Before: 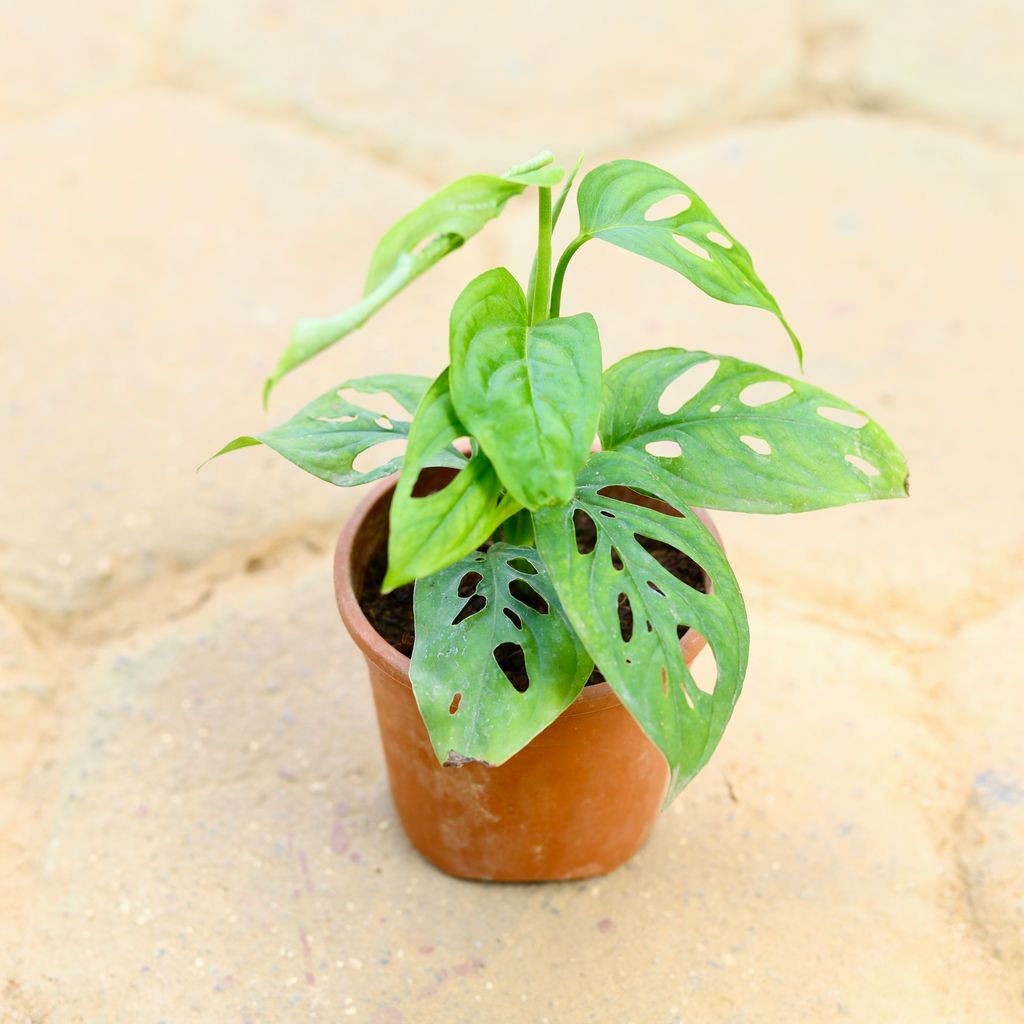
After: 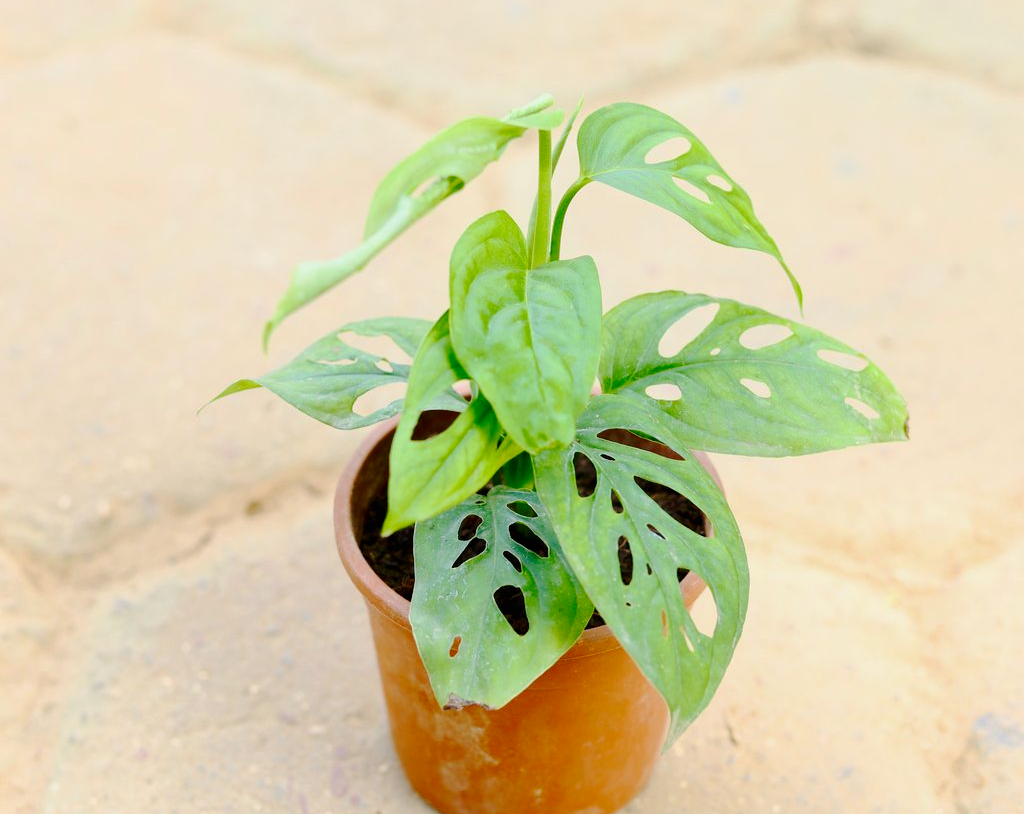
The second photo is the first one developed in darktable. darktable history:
local contrast: mode bilateral grid, contrast 100, coarseness 99, detail 92%, midtone range 0.2
crop and rotate: top 5.65%, bottom 14.781%
exposure: black level correction 0.004, exposure 0.015 EV, compensate highlight preservation false
tone curve: curves: ch0 [(0, 0.003) (0.211, 0.174) (0.482, 0.519) (0.843, 0.821) (0.992, 0.971)]; ch1 [(0, 0) (0.276, 0.206) (0.393, 0.364) (0.482, 0.477) (0.506, 0.5) (0.523, 0.523) (0.572, 0.592) (0.695, 0.767) (1, 1)]; ch2 [(0, 0) (0.438, 0.456) (0.498, 0.497) (0.536, 0.527) (0.562, 0.584) (0.619, 0.602) (0.698, 0.698) (1, 1)], preserve colors none
